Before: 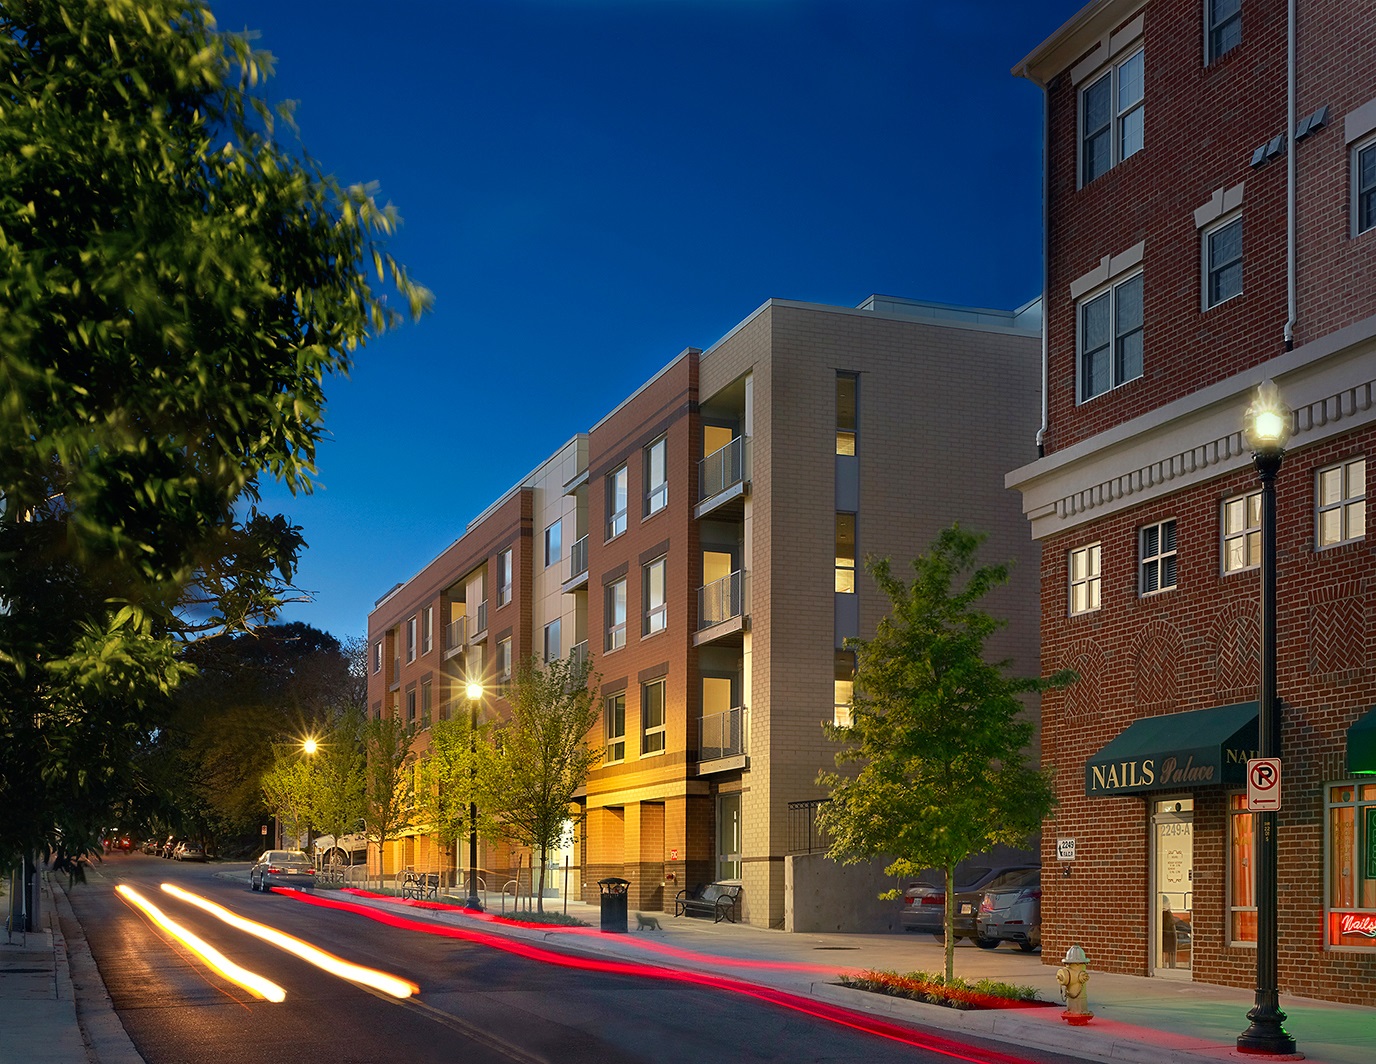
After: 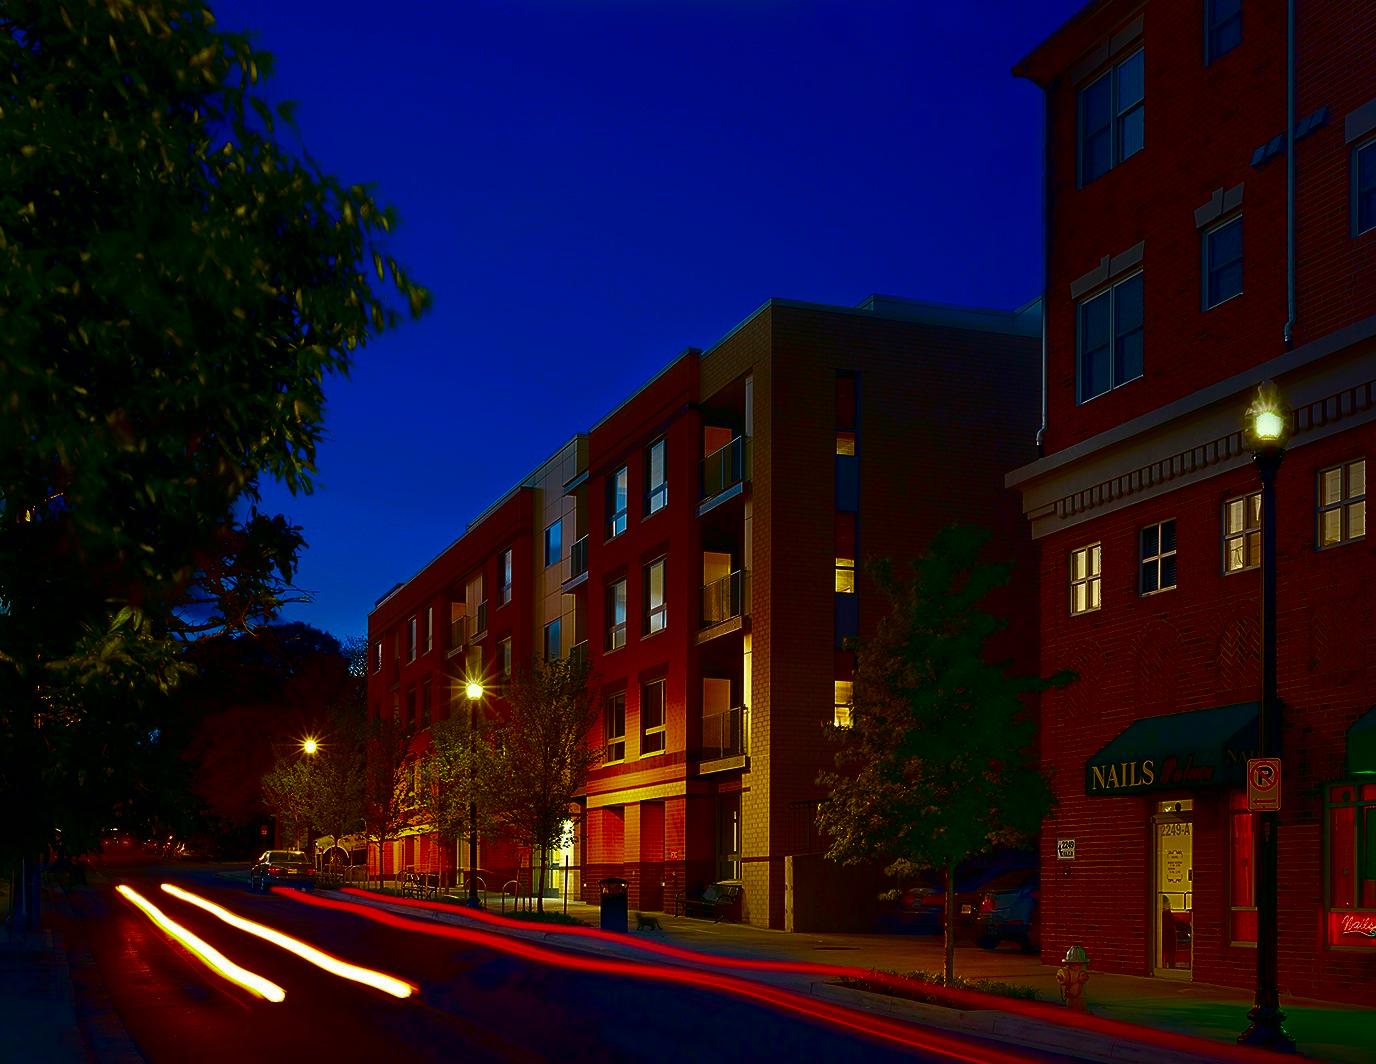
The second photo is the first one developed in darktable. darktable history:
exposure: compensate highlight preservation false
contrast brightness saturation: brightness -0.998, saturation 0.982
